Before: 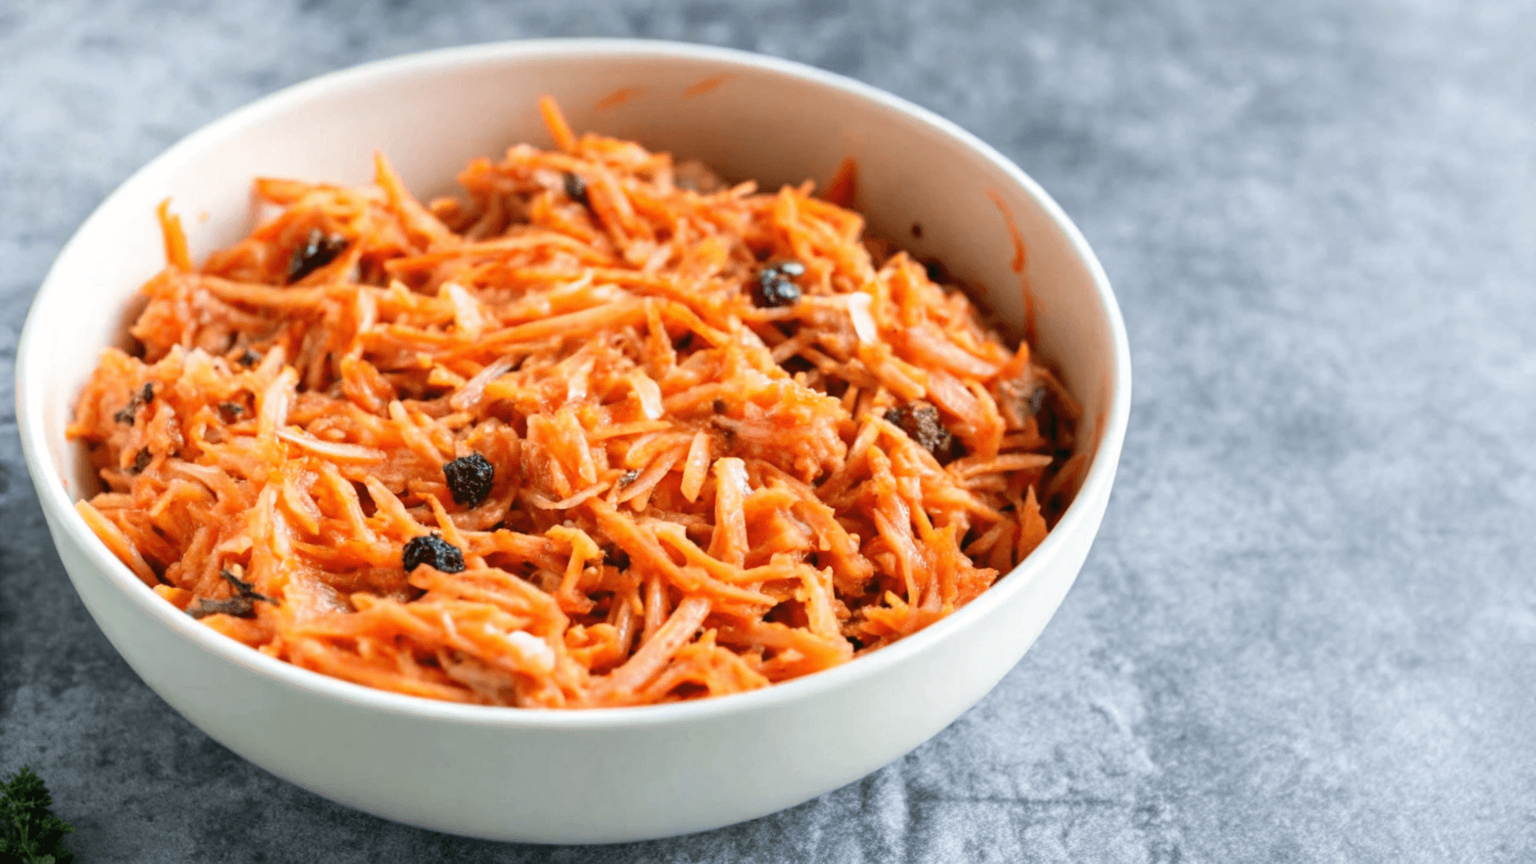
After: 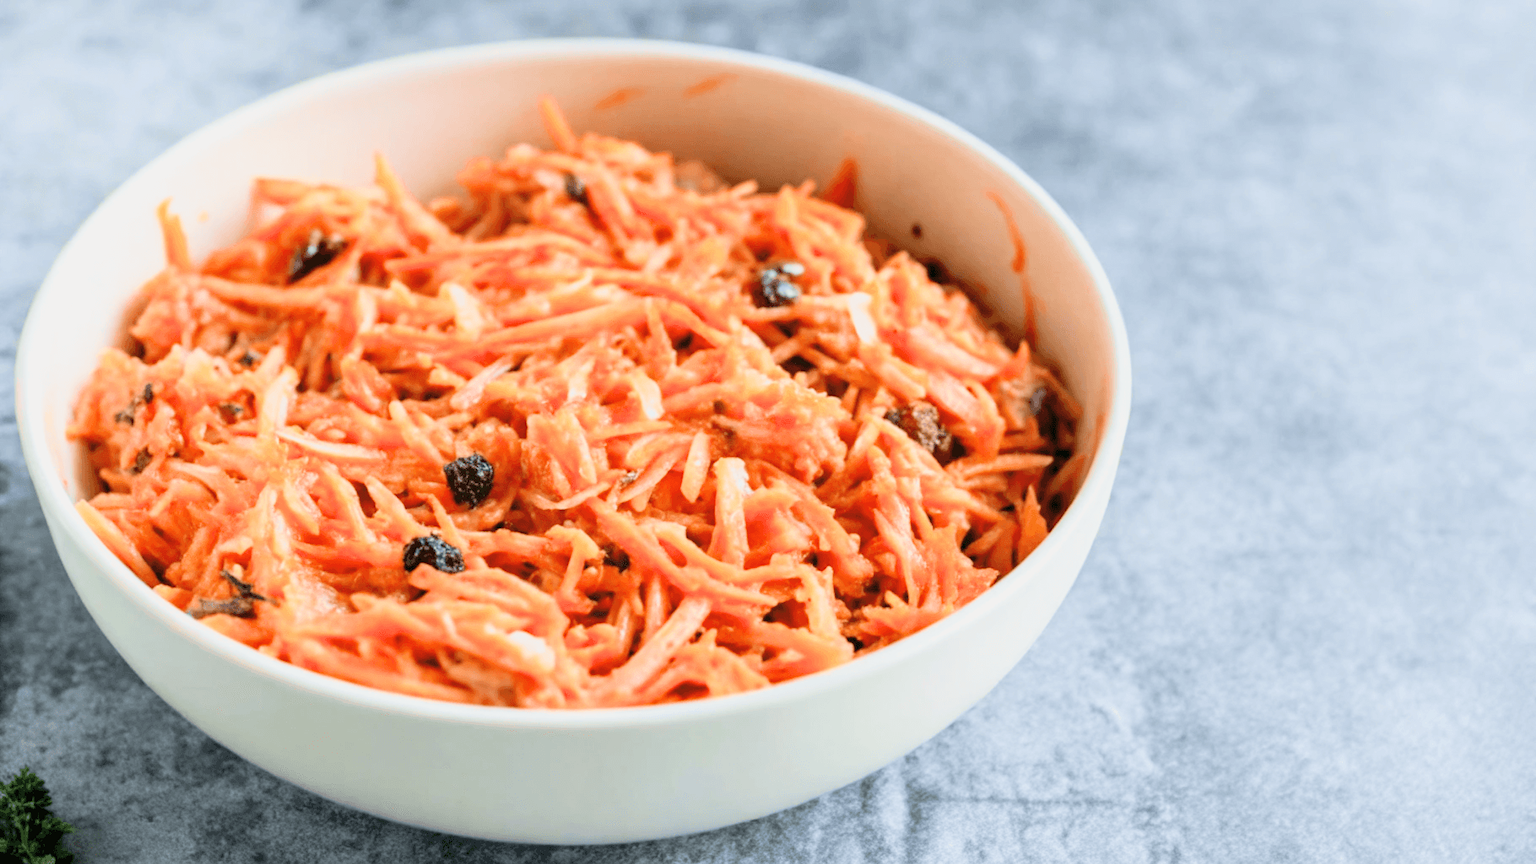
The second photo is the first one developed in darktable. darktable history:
exposure: exposure 1 EV, compensate highlight preservation false
filmic rgb: black relative exposure -7.65 EV, white relative exposure 4.56 EV, hardness 3.61, color science v6 (2022)
